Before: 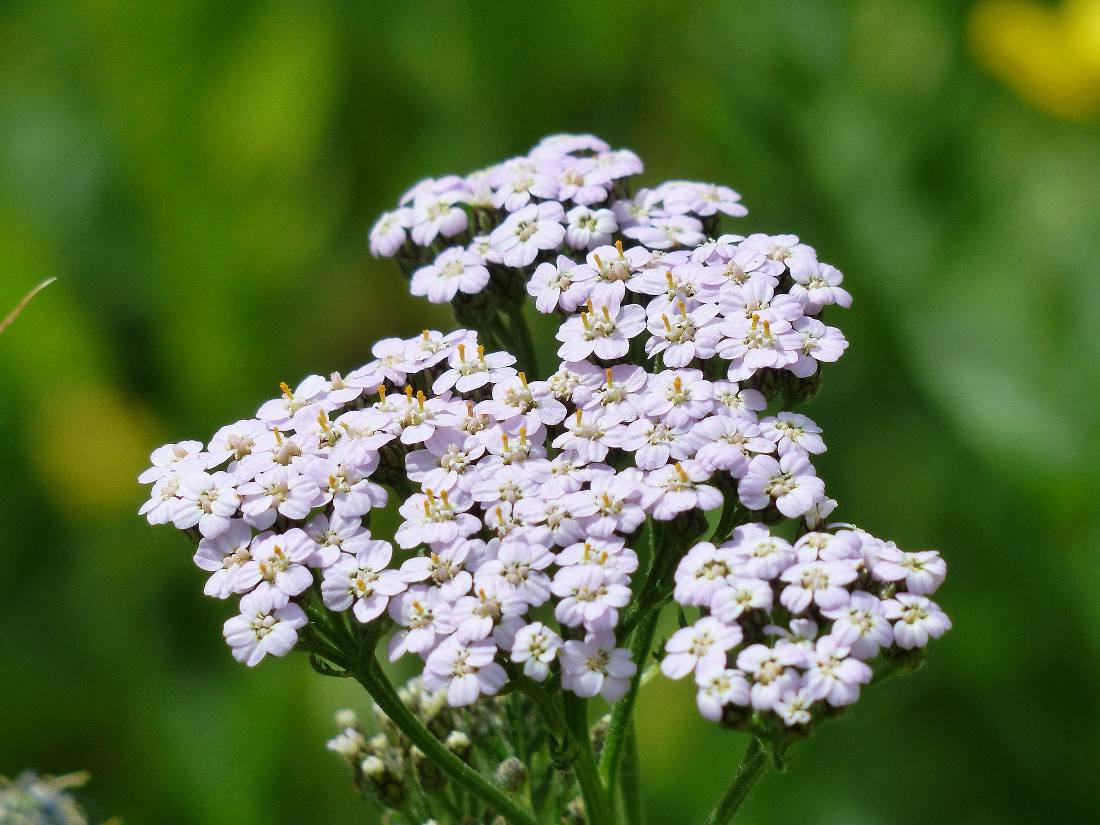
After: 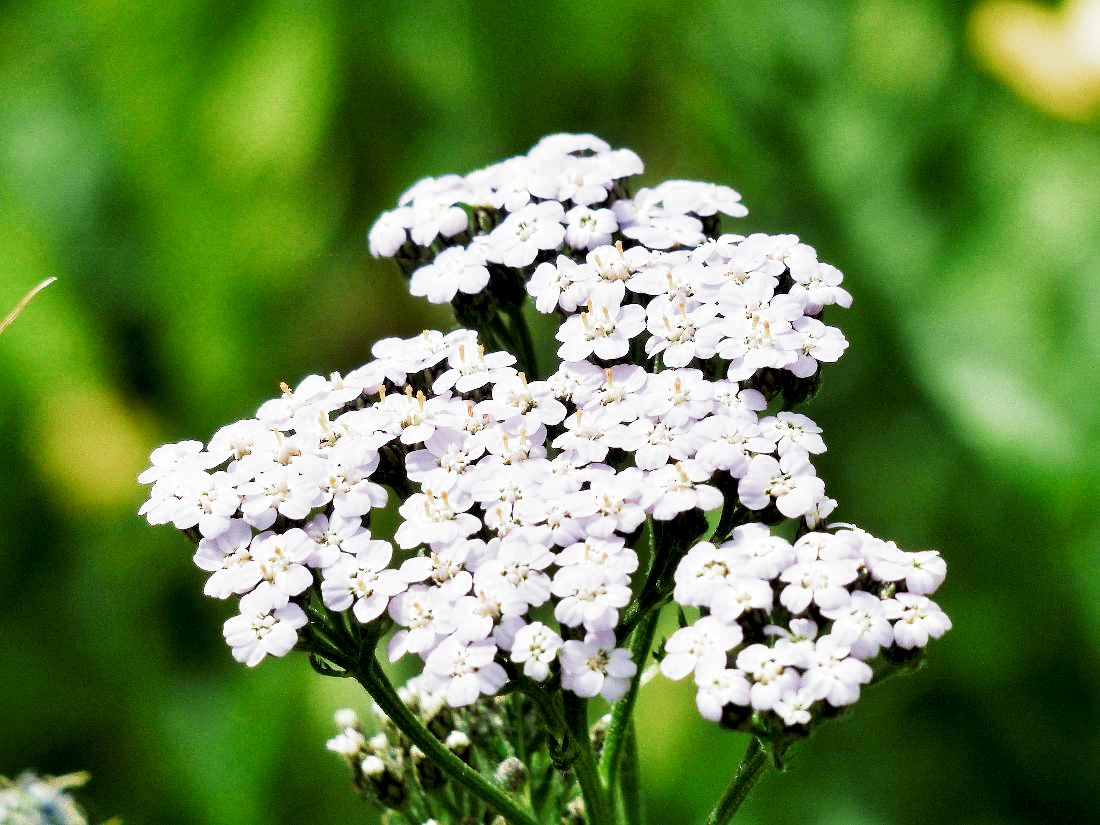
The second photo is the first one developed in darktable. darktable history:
filmic rgb: middle gray luminance 9.23%, black relative exposure -10.55 EV, white relative exposure 3.45 EV, threshold 6 EV, target black luminance 0%, hardness 5.98, latitude 59.69%, contrast 1.087, highlights saturation mix 5%, shadows ↔ highlights balance 29.23%, add noise in highlights 0, color science v3 (2019), use custom middle-gray values true, iterations of high-quality reconstruction 0, contrast in highlights soft, enable highlight reconstruction true
color correction: saturation 0.8
contrast brightness saturation: brightness -0.2, saturation 0.08
tone curve: curves: ch0 [(0, 0) (0.003, 0.006) (0.011, 0.015) (0.025, 0.032) (0.044, 0.054) (0.069, 0.079) (0.1, 0.111) (0.136, 0.146) (0.177, 0.186) (0.224, 0.229) (0.277, 0.286) (0.335, 0.348) (0.399, 0.426) (0.468, 0.514) (0.543, 0.609) (0.623, 0.706) (0.709, 0.789) (0.801, 0.862) (0.898, 0.926) (1, 1)], preserve colors none
rgb levels: levels [[0.01, 0.419, 0.839], [0, 0.5, 1], [0, 0.5, 1]]
